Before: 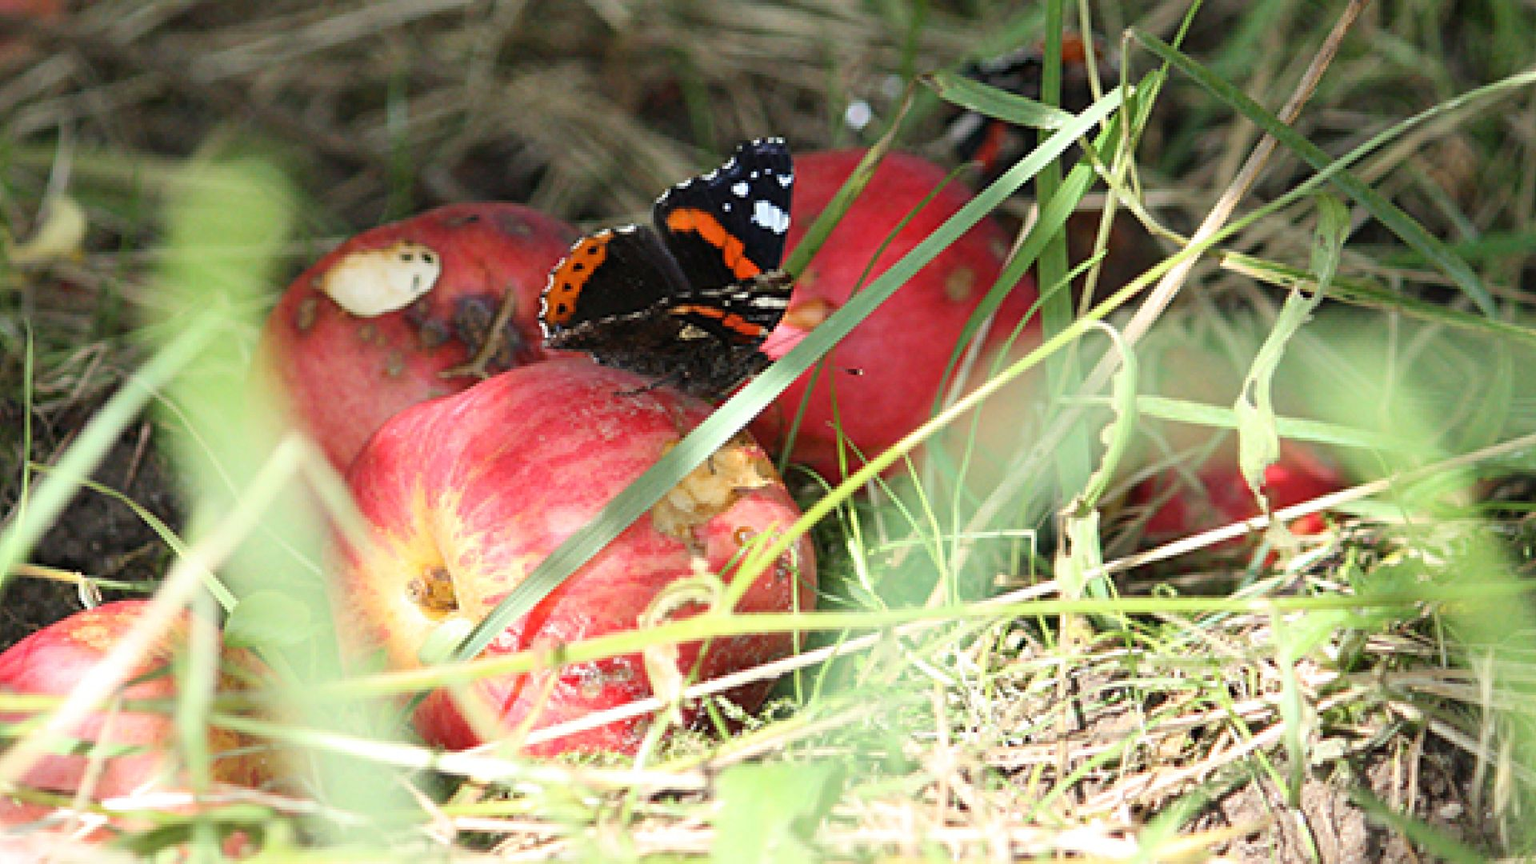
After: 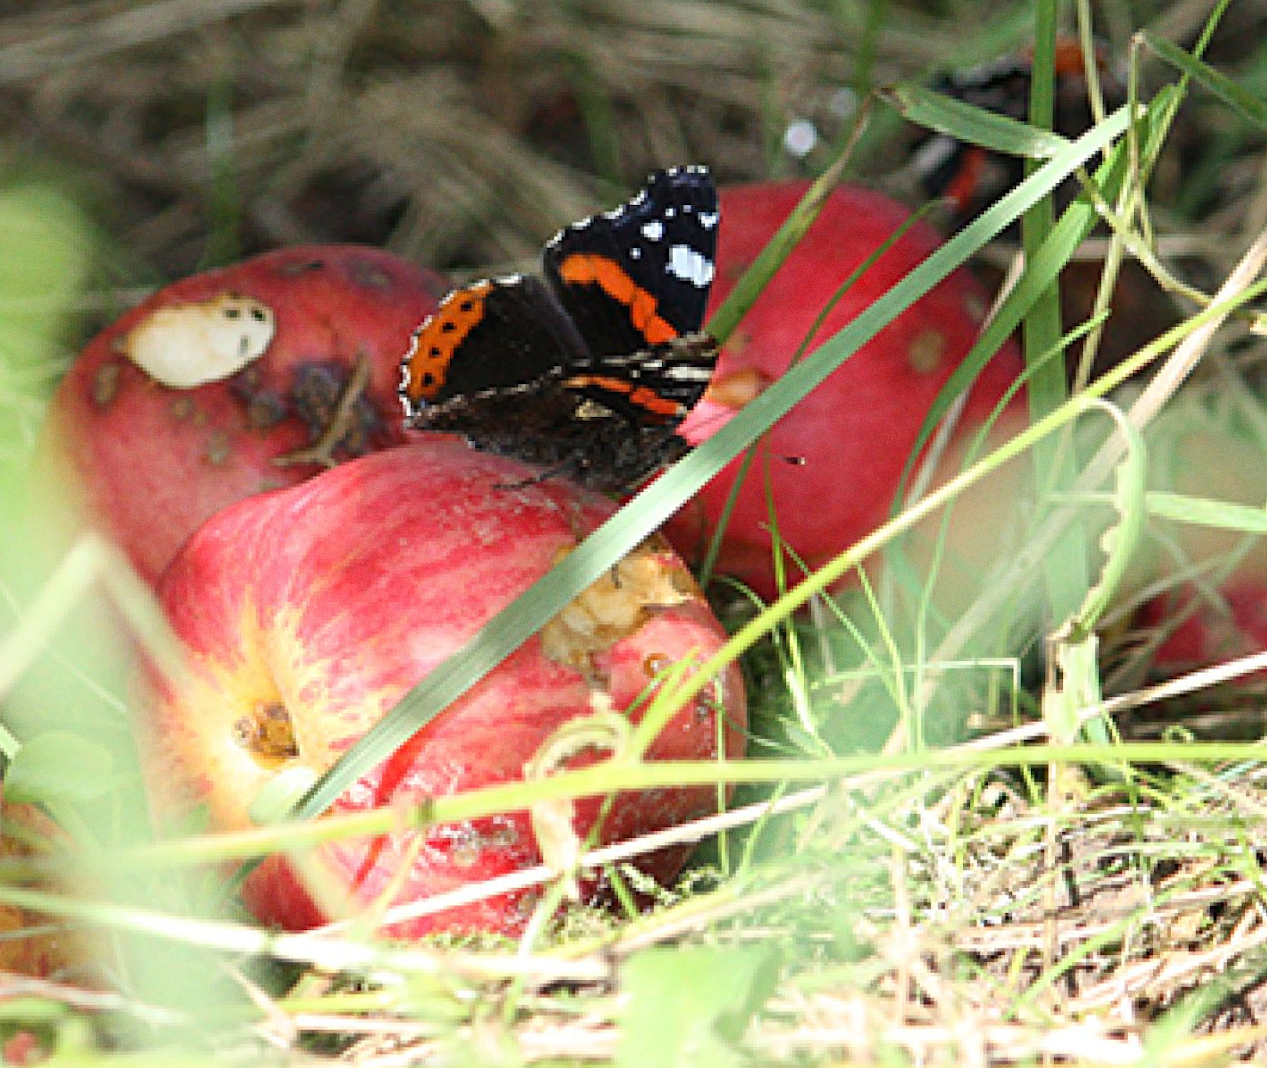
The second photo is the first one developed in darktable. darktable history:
crop and rotate: left 14.436%, right 18.898%
rotate and perspective: rotation 0.174°, lens shift (vertical) 0.013, lens shift (horizontal) 0.019, shear 0.001, automatic cropping original format, crop left 0.007, crop right 0.991, crop top 0.016, crop bottom 0.997
grain: coarseness 0.09 ISO, strength 16.61%
